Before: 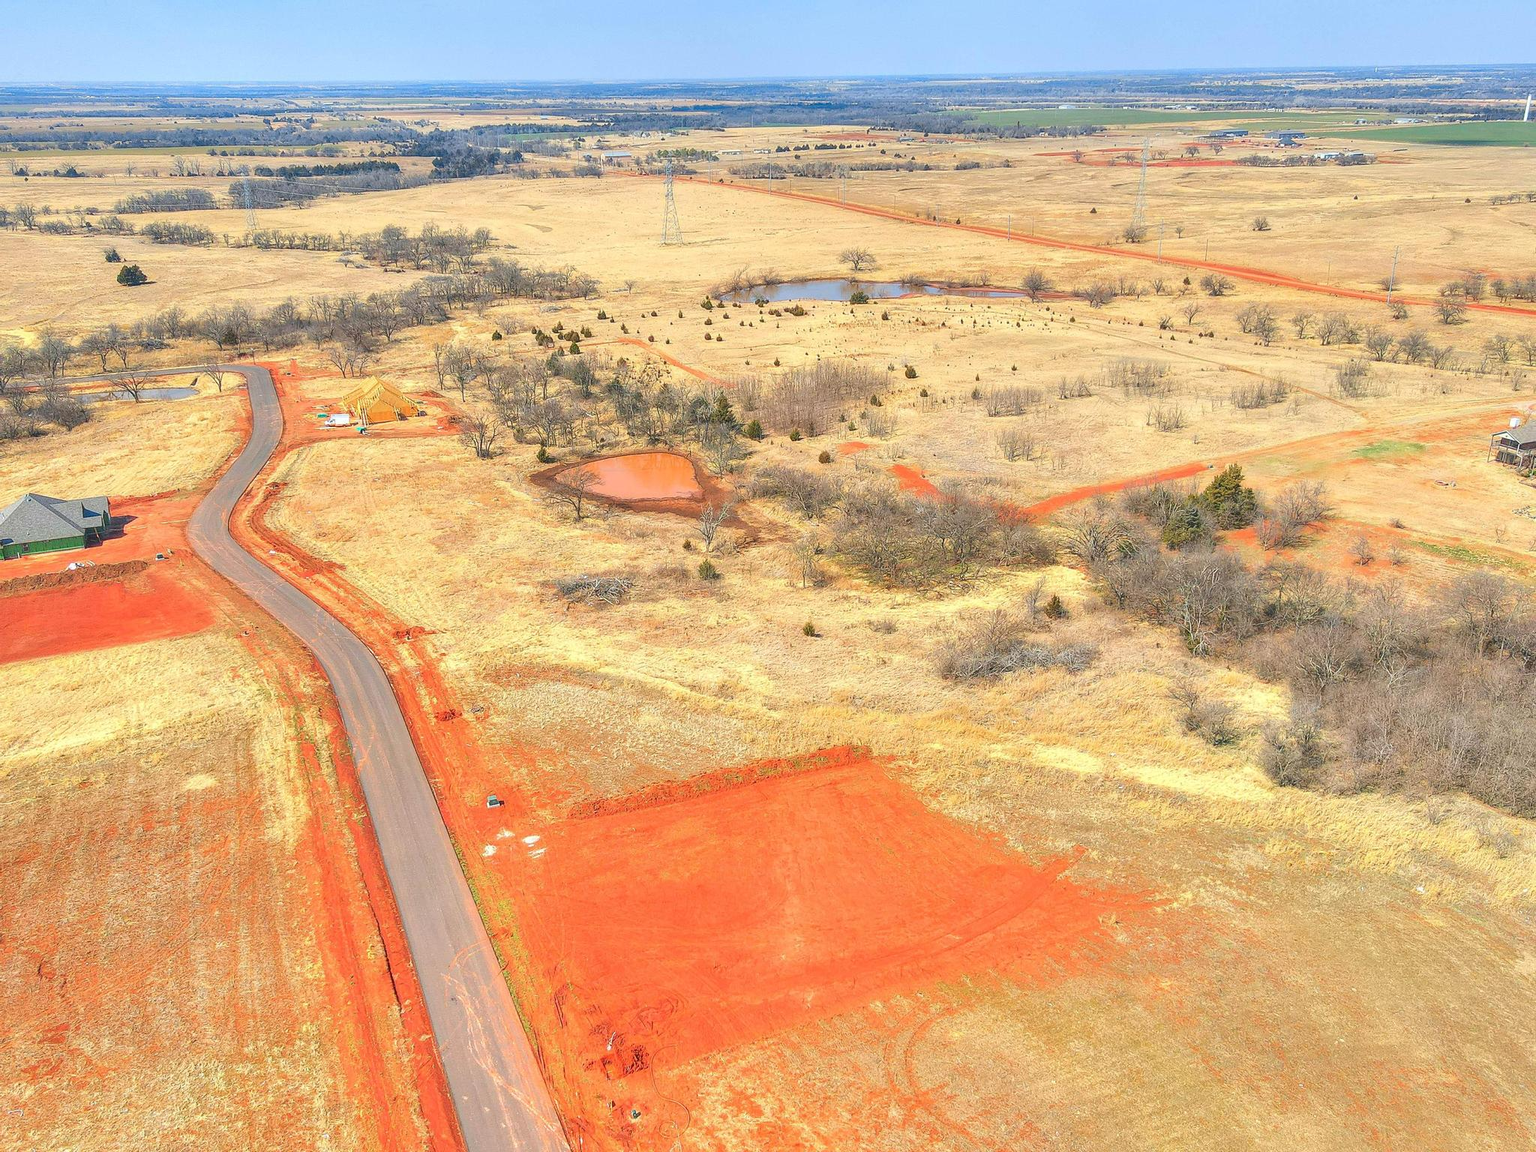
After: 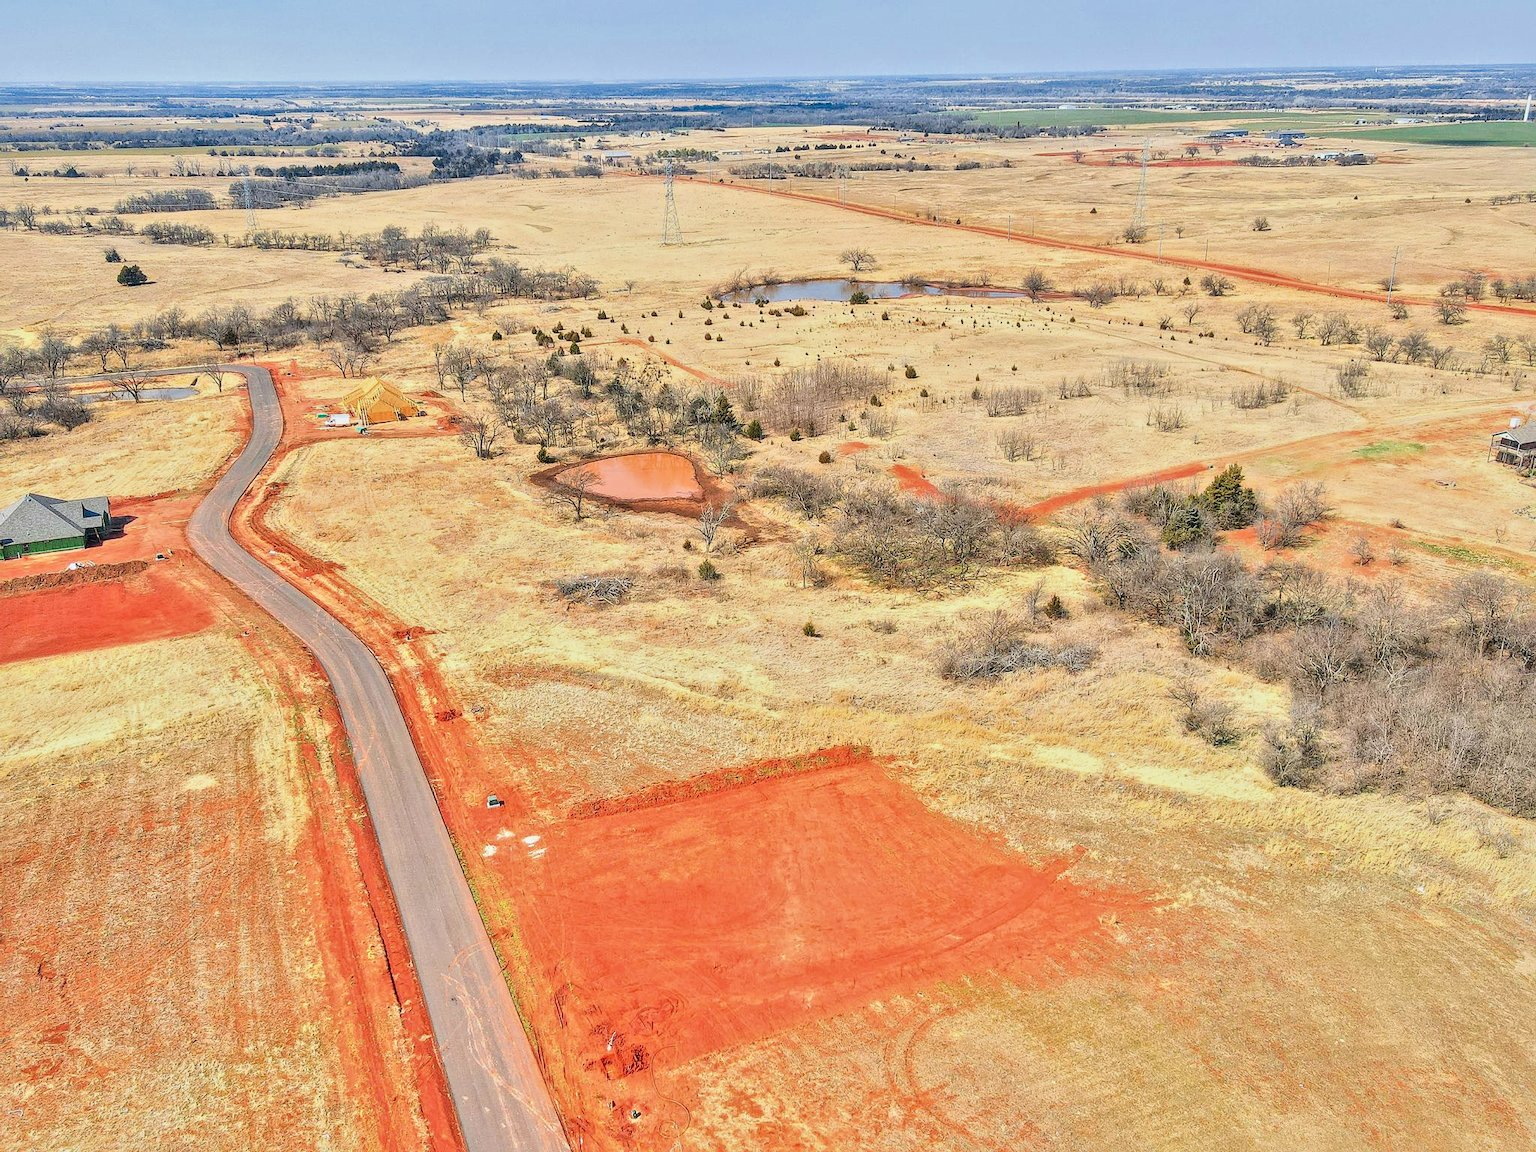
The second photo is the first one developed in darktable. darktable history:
local contrast: mode bilateral grid, contrast 20, coarseness 19, detail 163%, midtone range 0.2
filmic rgb: black relative exposure -7.65 EV, white relative exposure 4.56 EV, hardness 3.61, contrast 1.25
